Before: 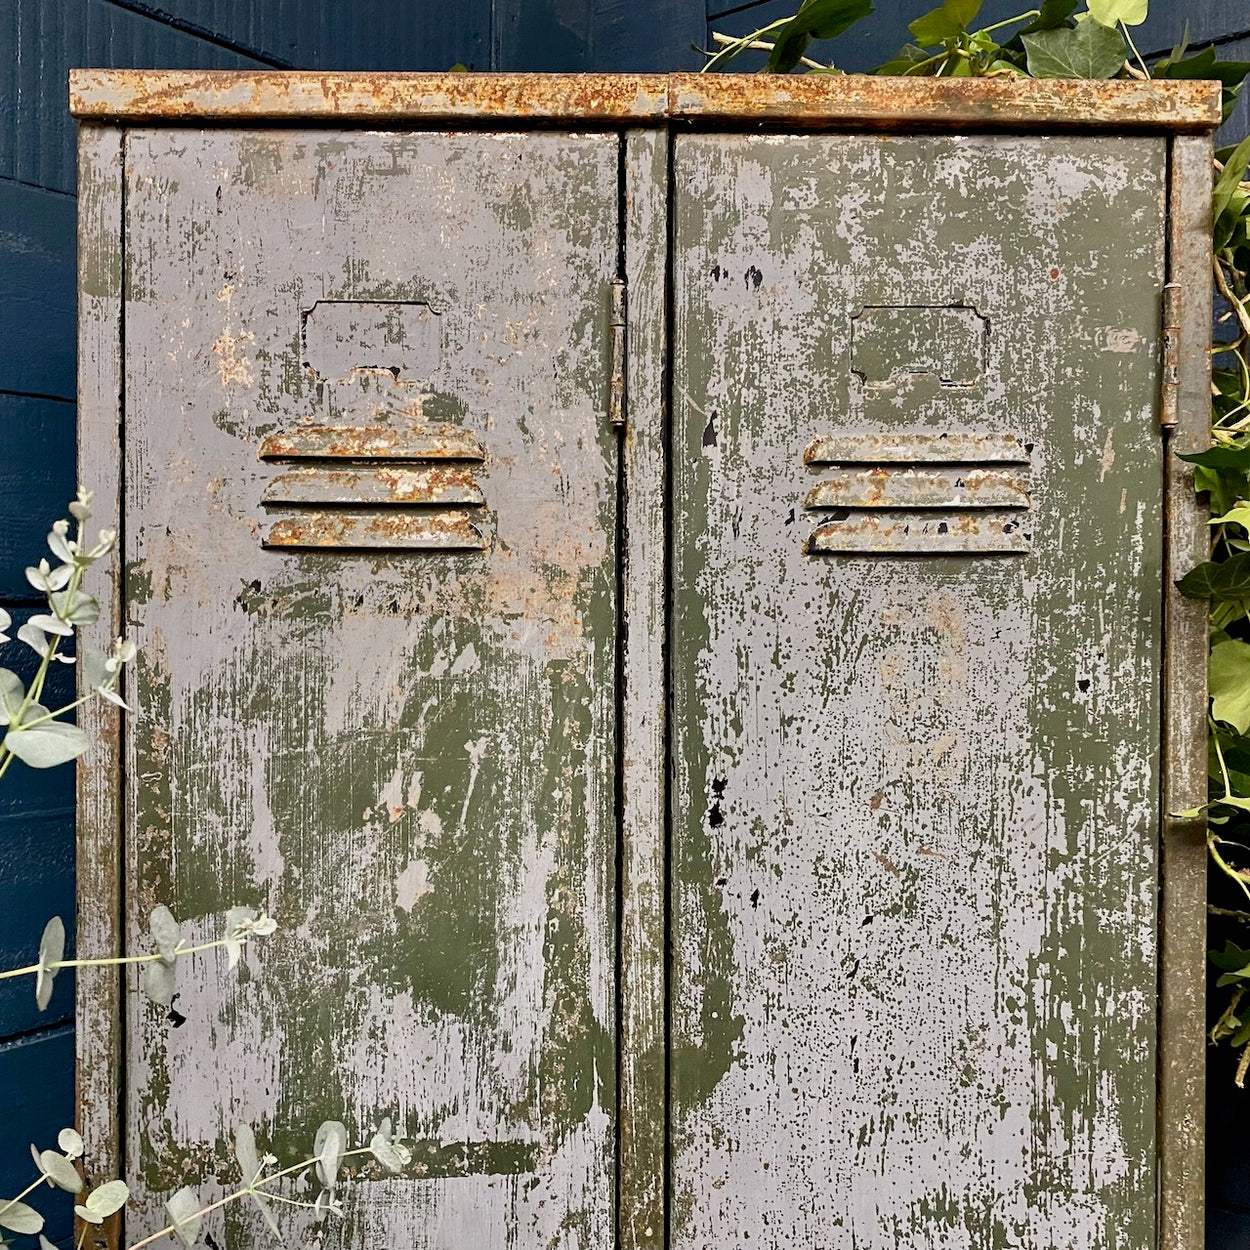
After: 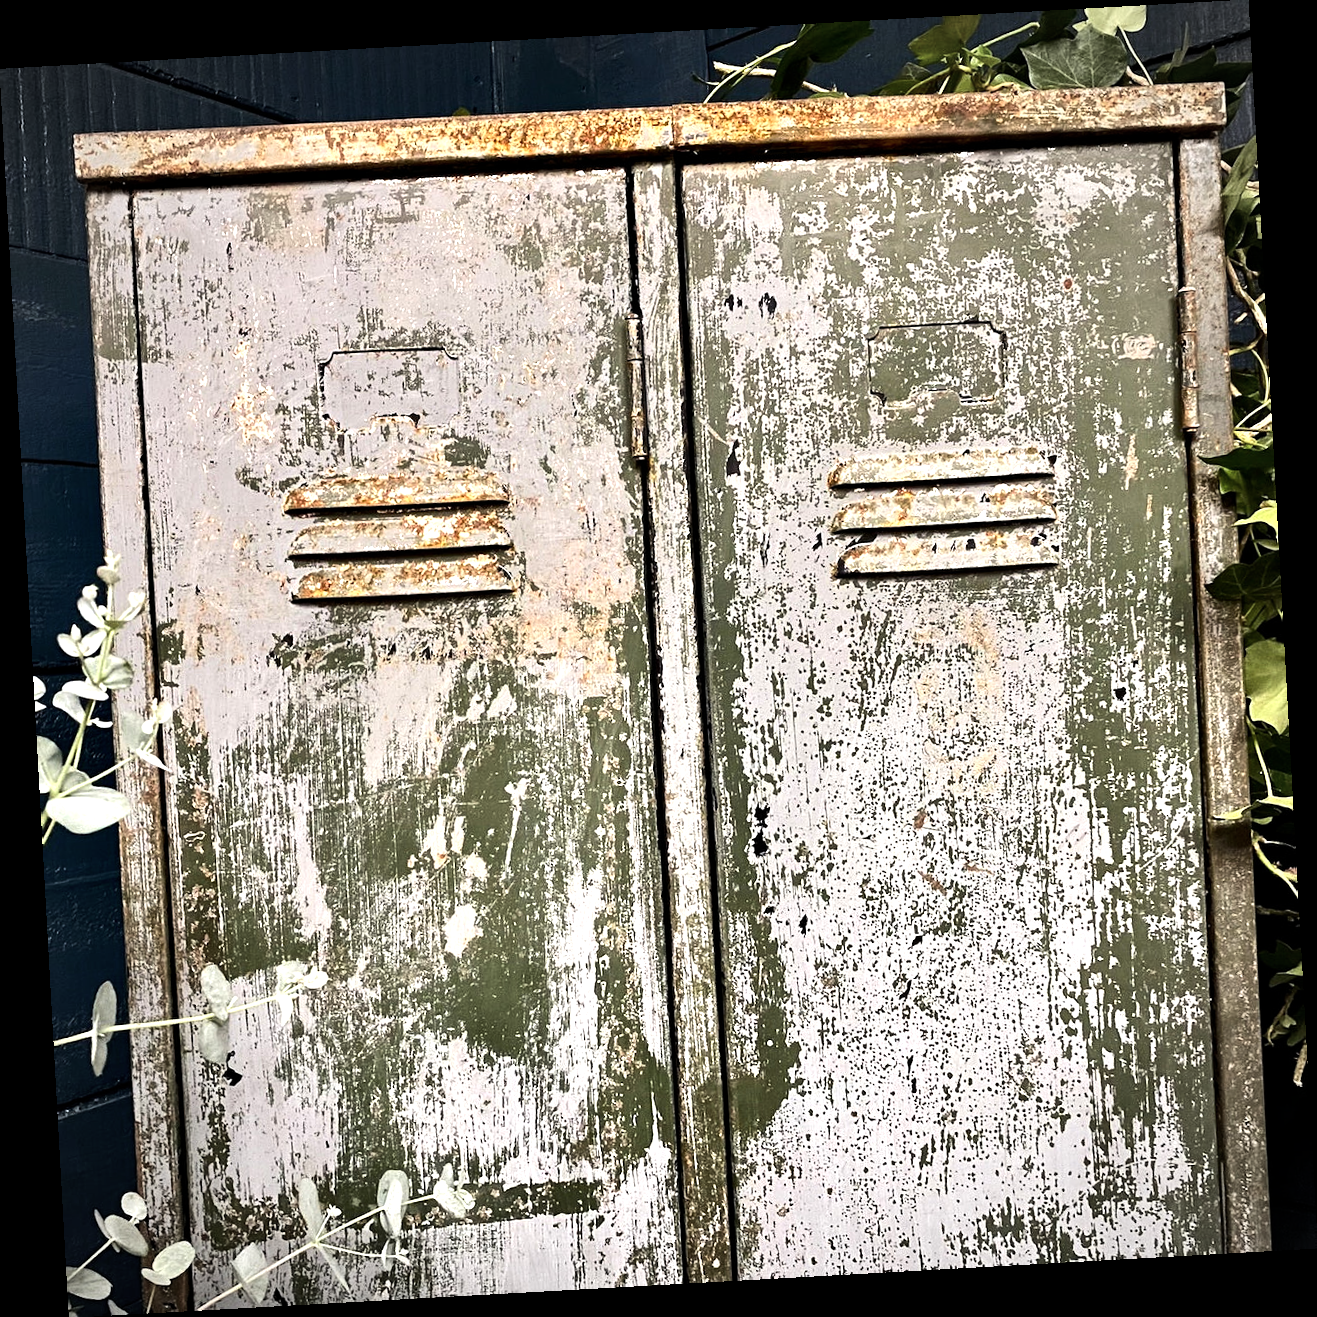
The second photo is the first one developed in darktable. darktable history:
rotate and perspective: rotation -3.18°, automatic cropping off
tone equalizer: -8 EV -1.08 EV, -7 EV -1.01 EV, -6 EV -0.867 EV, -5 EV -0.578 EV, -3 EV 0.578 EV, -2 EV 0.867 EV, -1 EV 1.01 EV, +0 EV 1.08 EV, edges refinement/feathering 500, mask exposure compensation -1.57 EV, preserve details no
vignetting: on, module defaults
